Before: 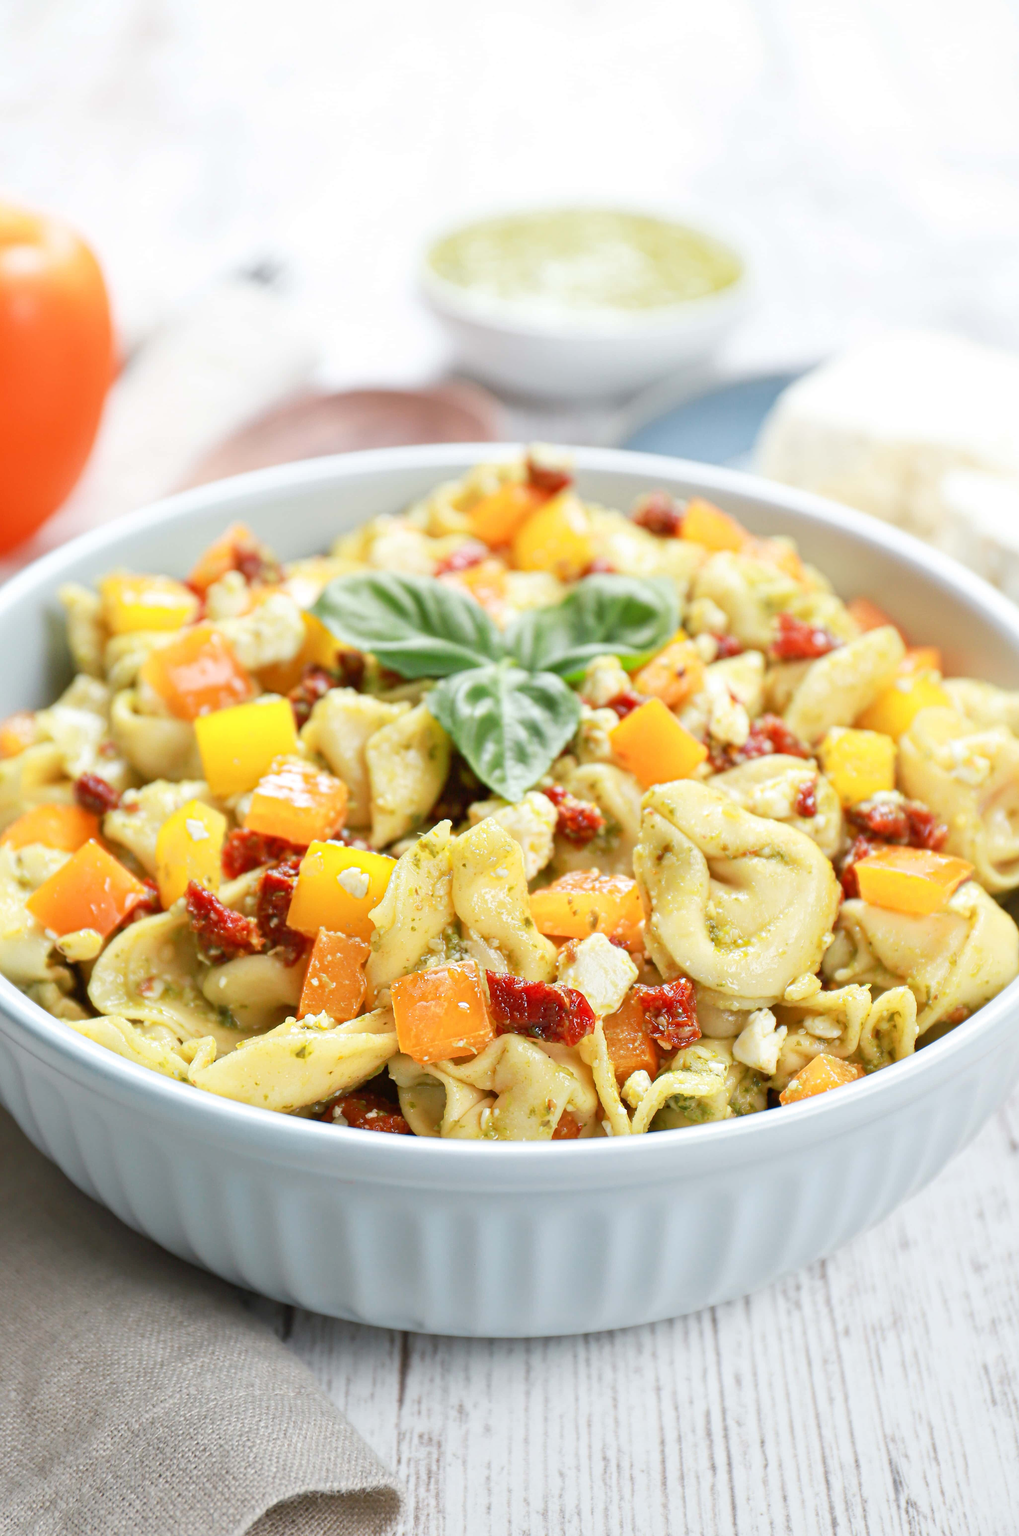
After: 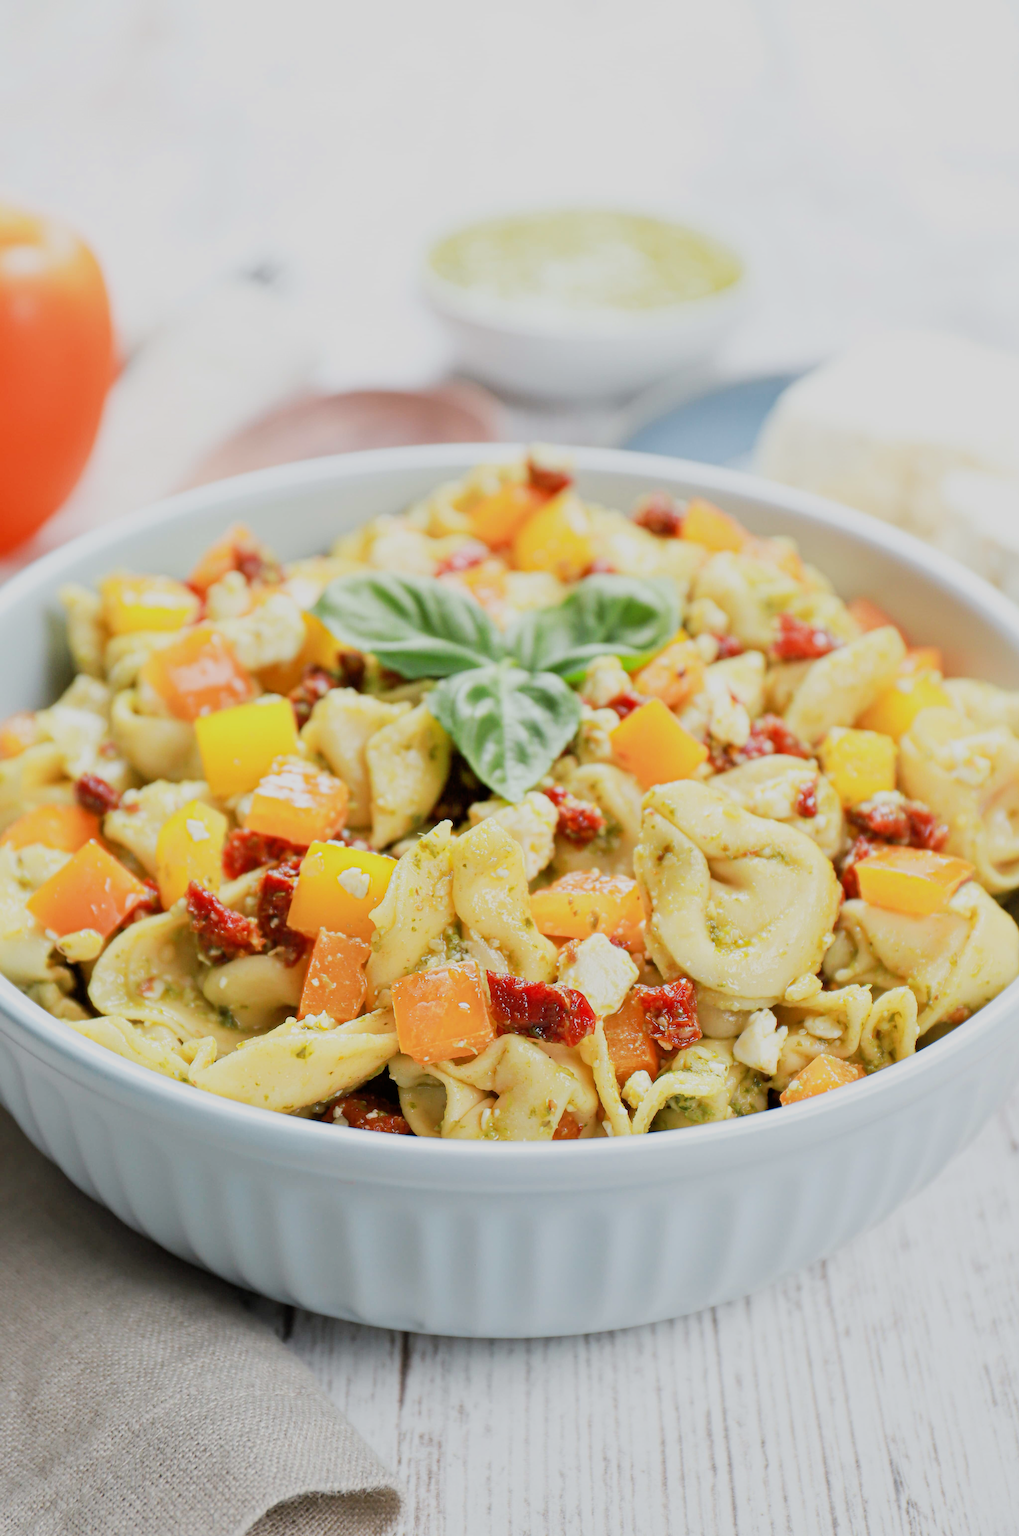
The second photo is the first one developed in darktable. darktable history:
filmic rgb: black relative exposure -7.65 EV, white relative exposure 4.56 EV, hardness 3.61, contrast 1.054
